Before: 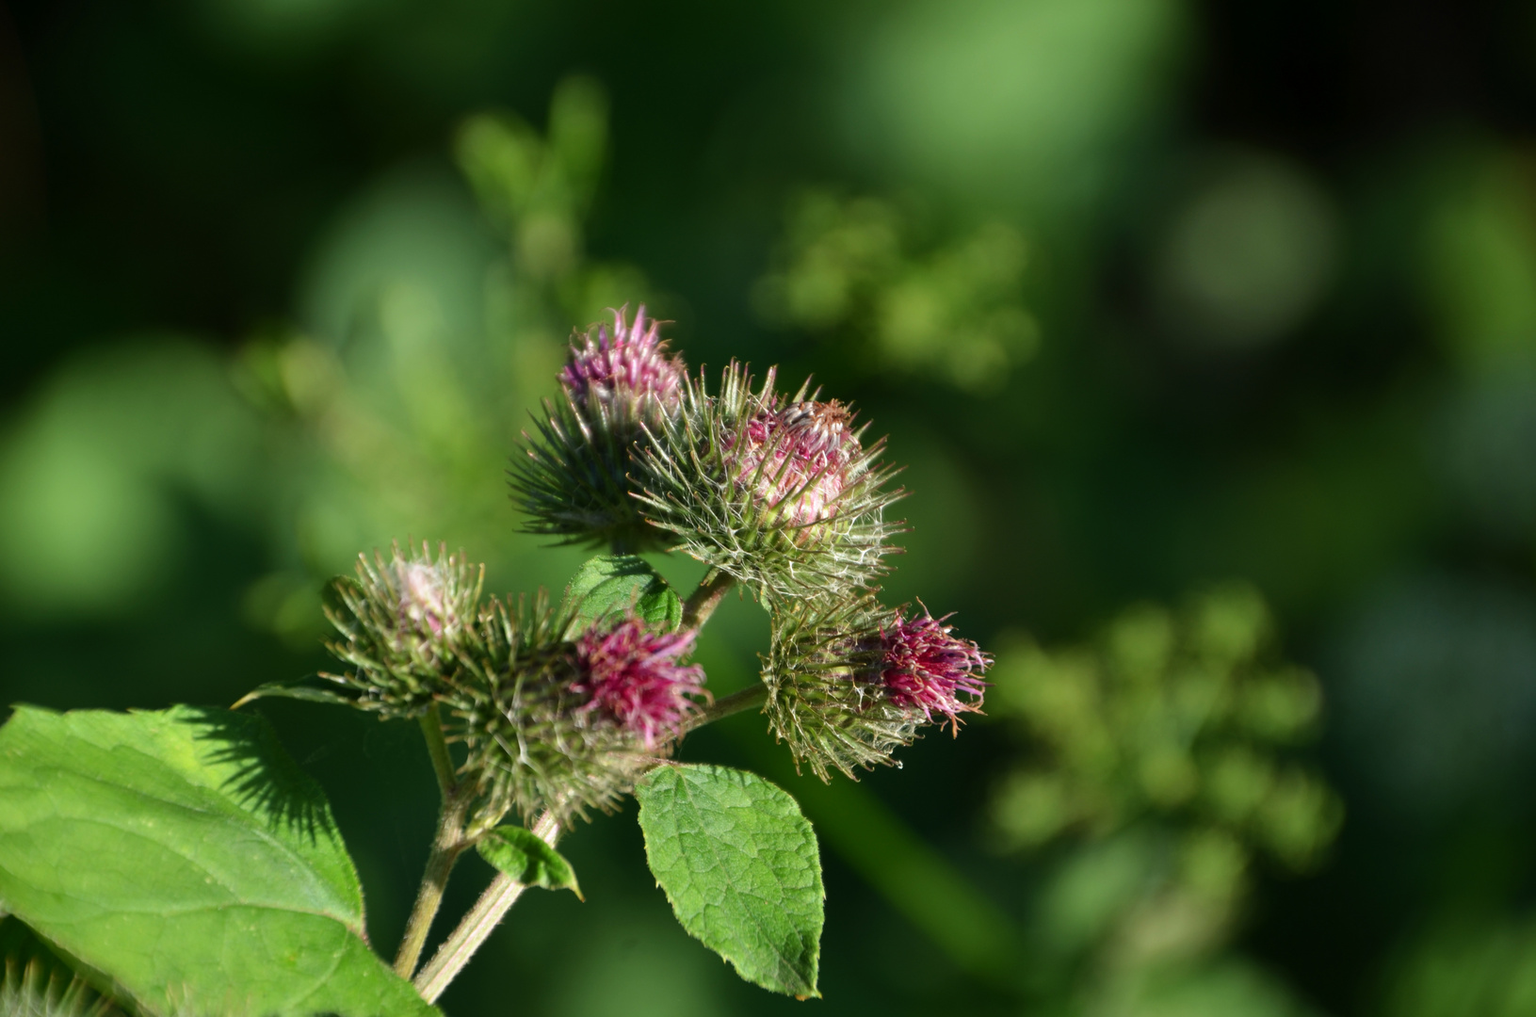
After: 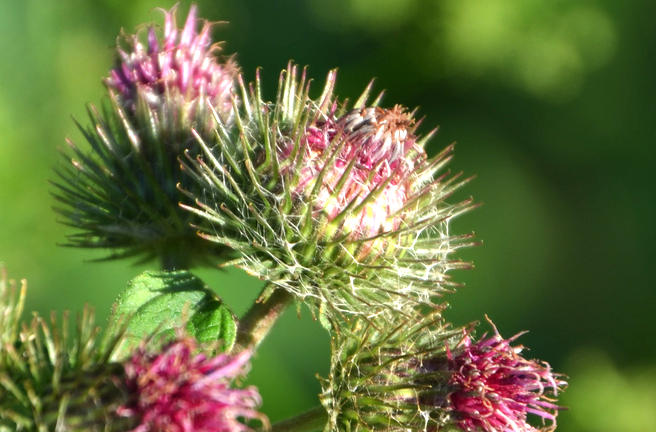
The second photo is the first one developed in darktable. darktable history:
exposure: black level correction 0, exposure 0.702 EV, compensate highlight preservation false
shadows and highlights: shadows 36.58, highlights -26.98, soften with gaussian
crop: left 29.932%, top 29.542%, right 29.744%, bottom 29.735%
